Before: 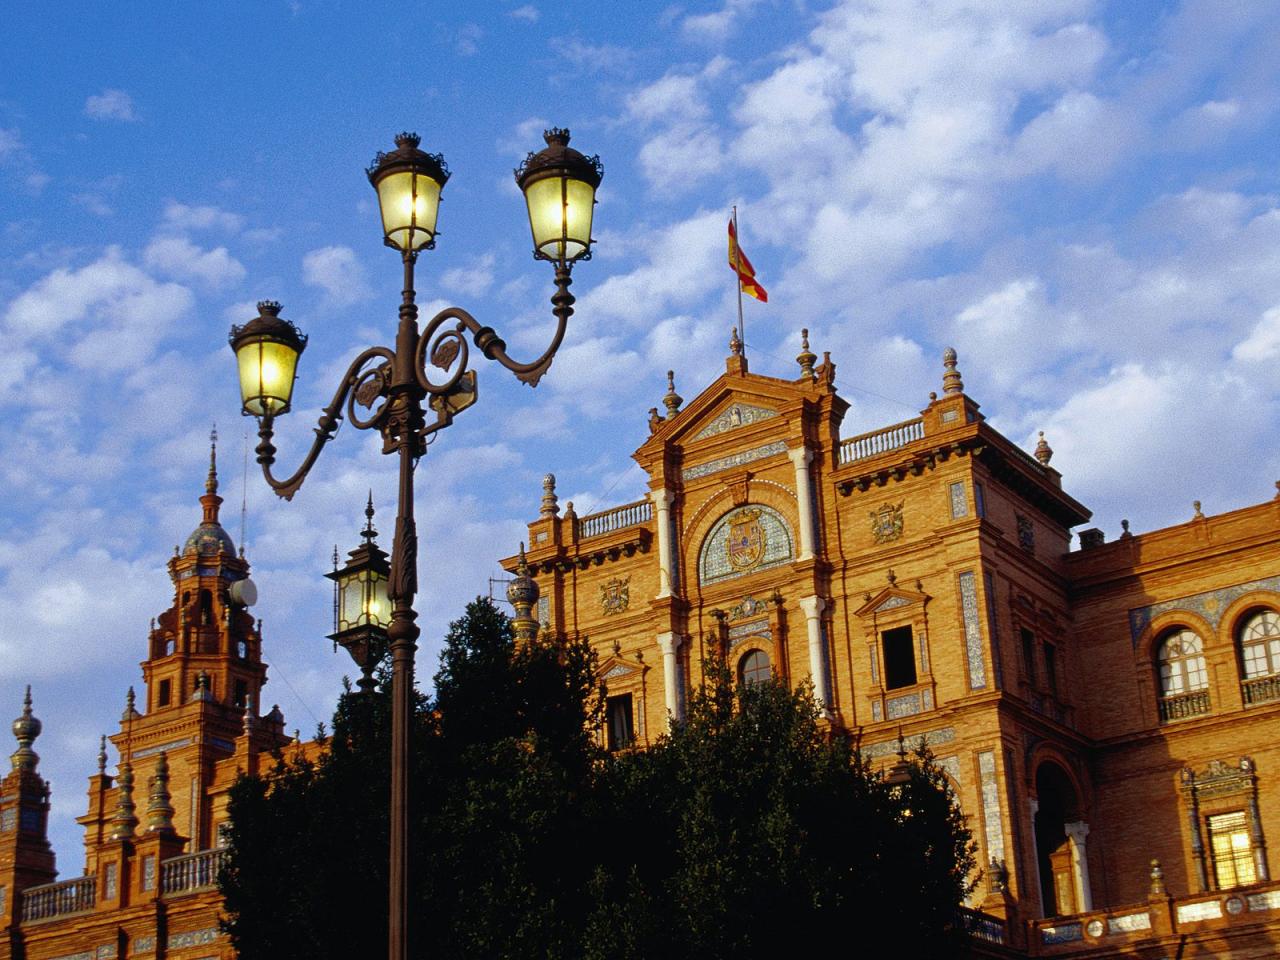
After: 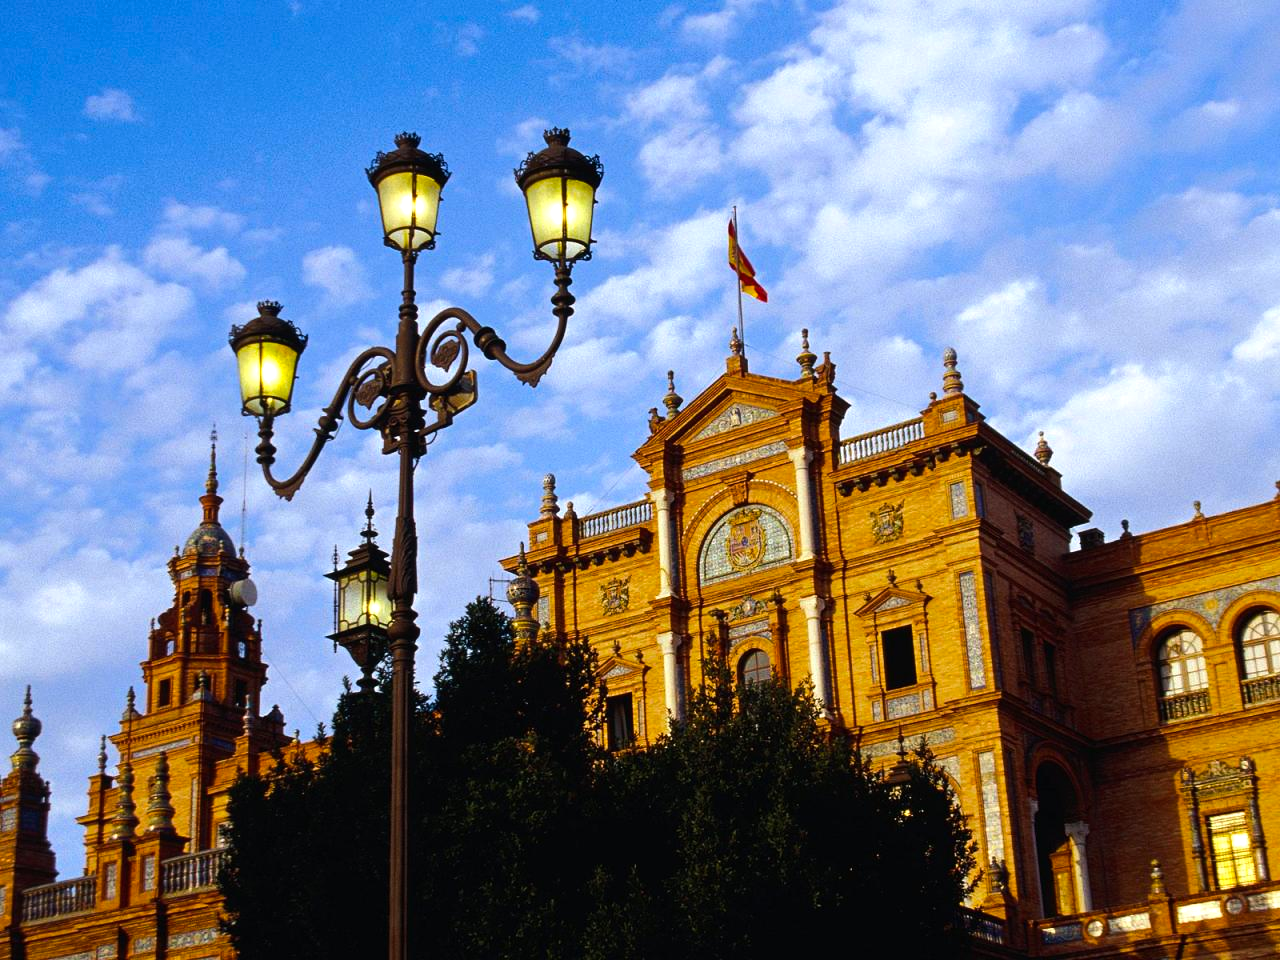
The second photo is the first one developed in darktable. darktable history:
color balance rgb: perceptual saturation grading › global saturation 19.952%, perceptual brilliance grading › highlights 17.344%, perceptual brilliance grading › mid-tones 32.707%, perceptual brilliance grading › shadows -30.778%, contrast -9.372%
